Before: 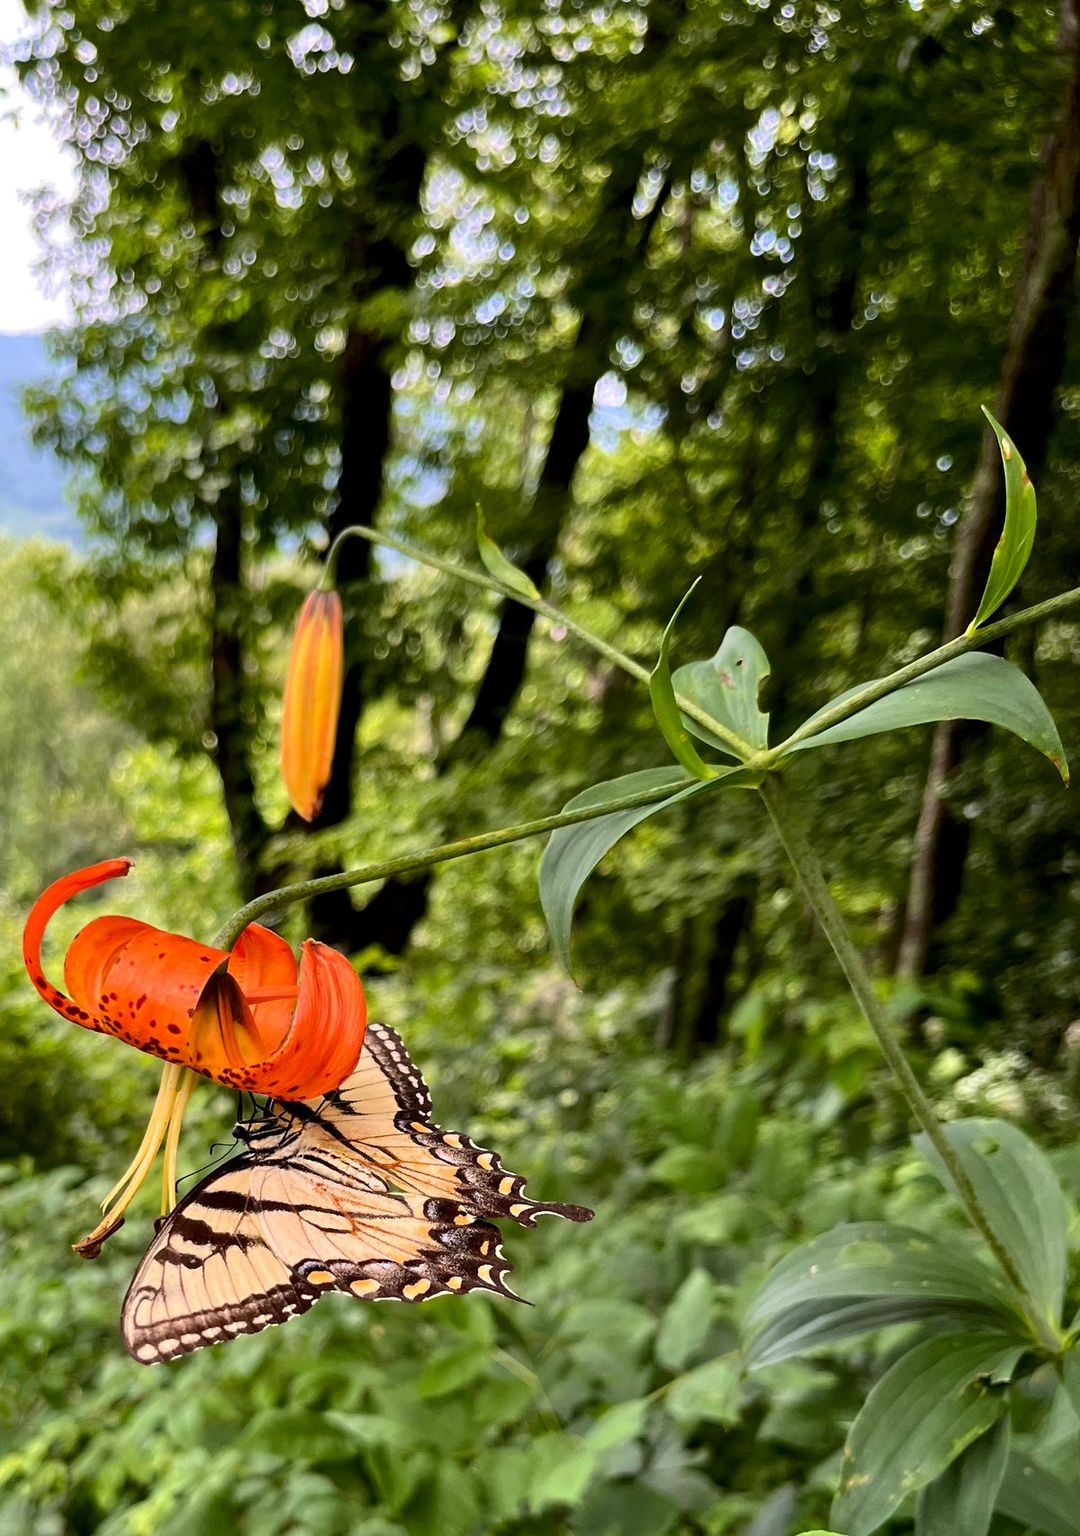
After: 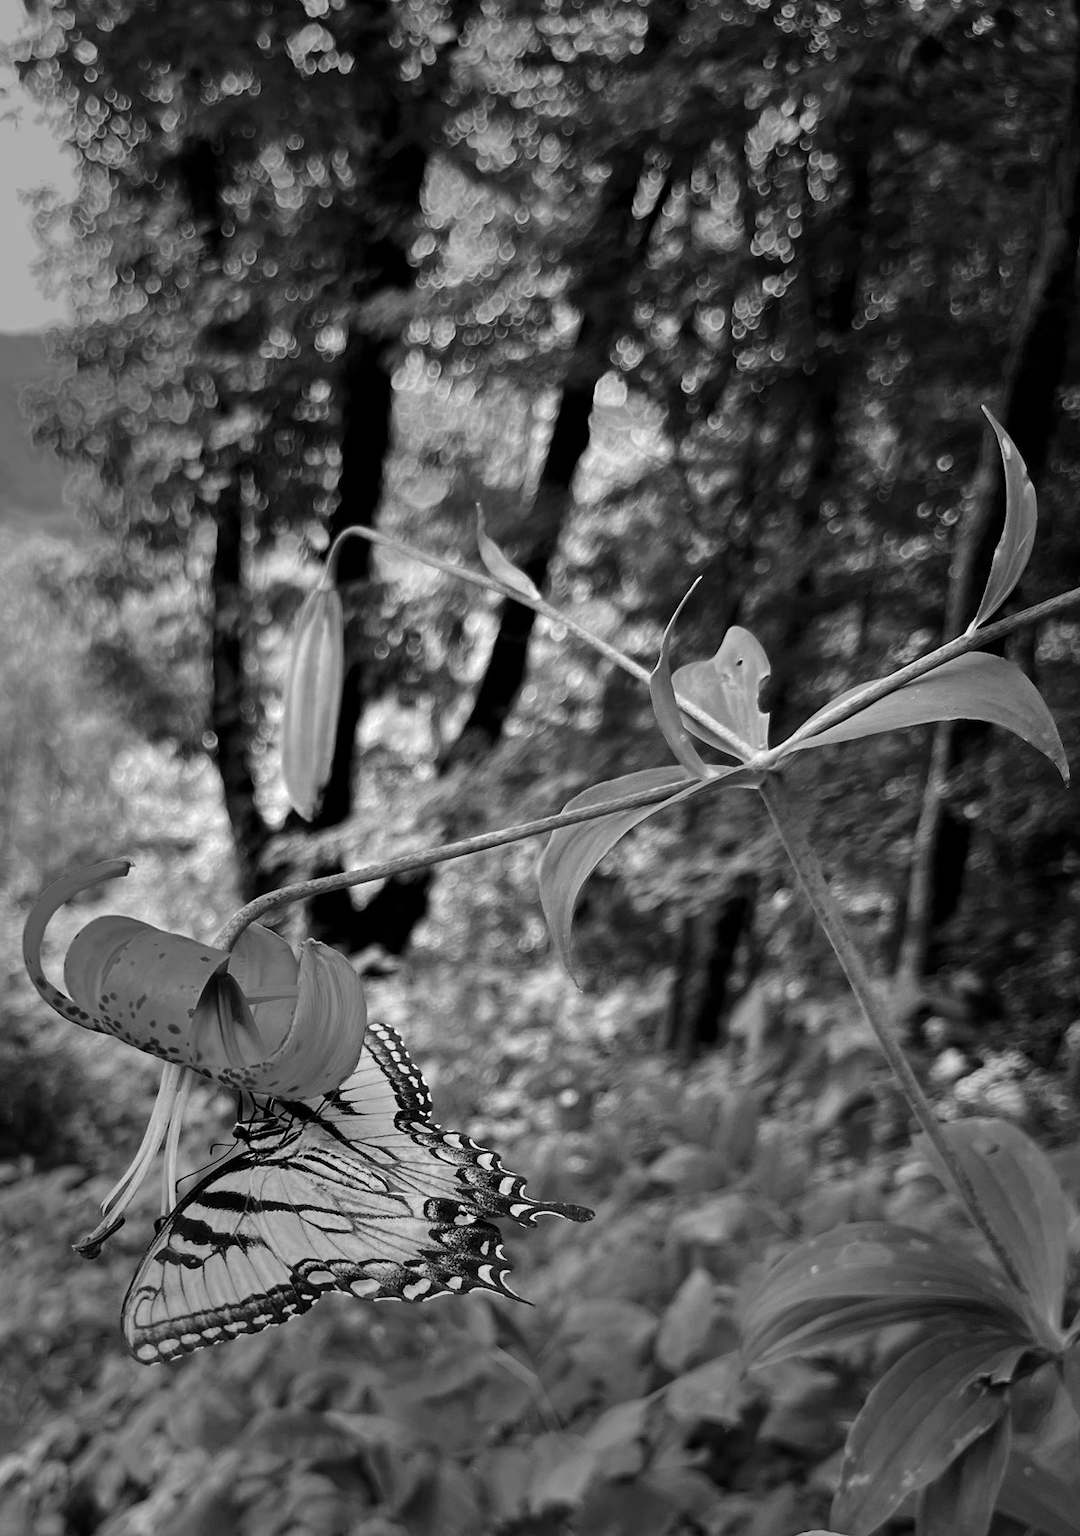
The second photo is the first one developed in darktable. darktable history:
monochrome: on, module defaults
color zones: curves: ch0 [(0.002, 0.593) (0.143, 0.417) (0.285, 0.541) (0.455, 0.289) (0.608, 0.327) (0.727, 0.283) (0.869, 0.571) (1, 0.603)]; ch1 [(0, 0) (0.143, 0) (0.286, 0) (0.429, 0) (0.571, 0) (0.714, 0) (0.857, 0)]
white balance: red 0.967, blue 1.049
vignetting: fall-off start 40%, fall-off radius 40%
